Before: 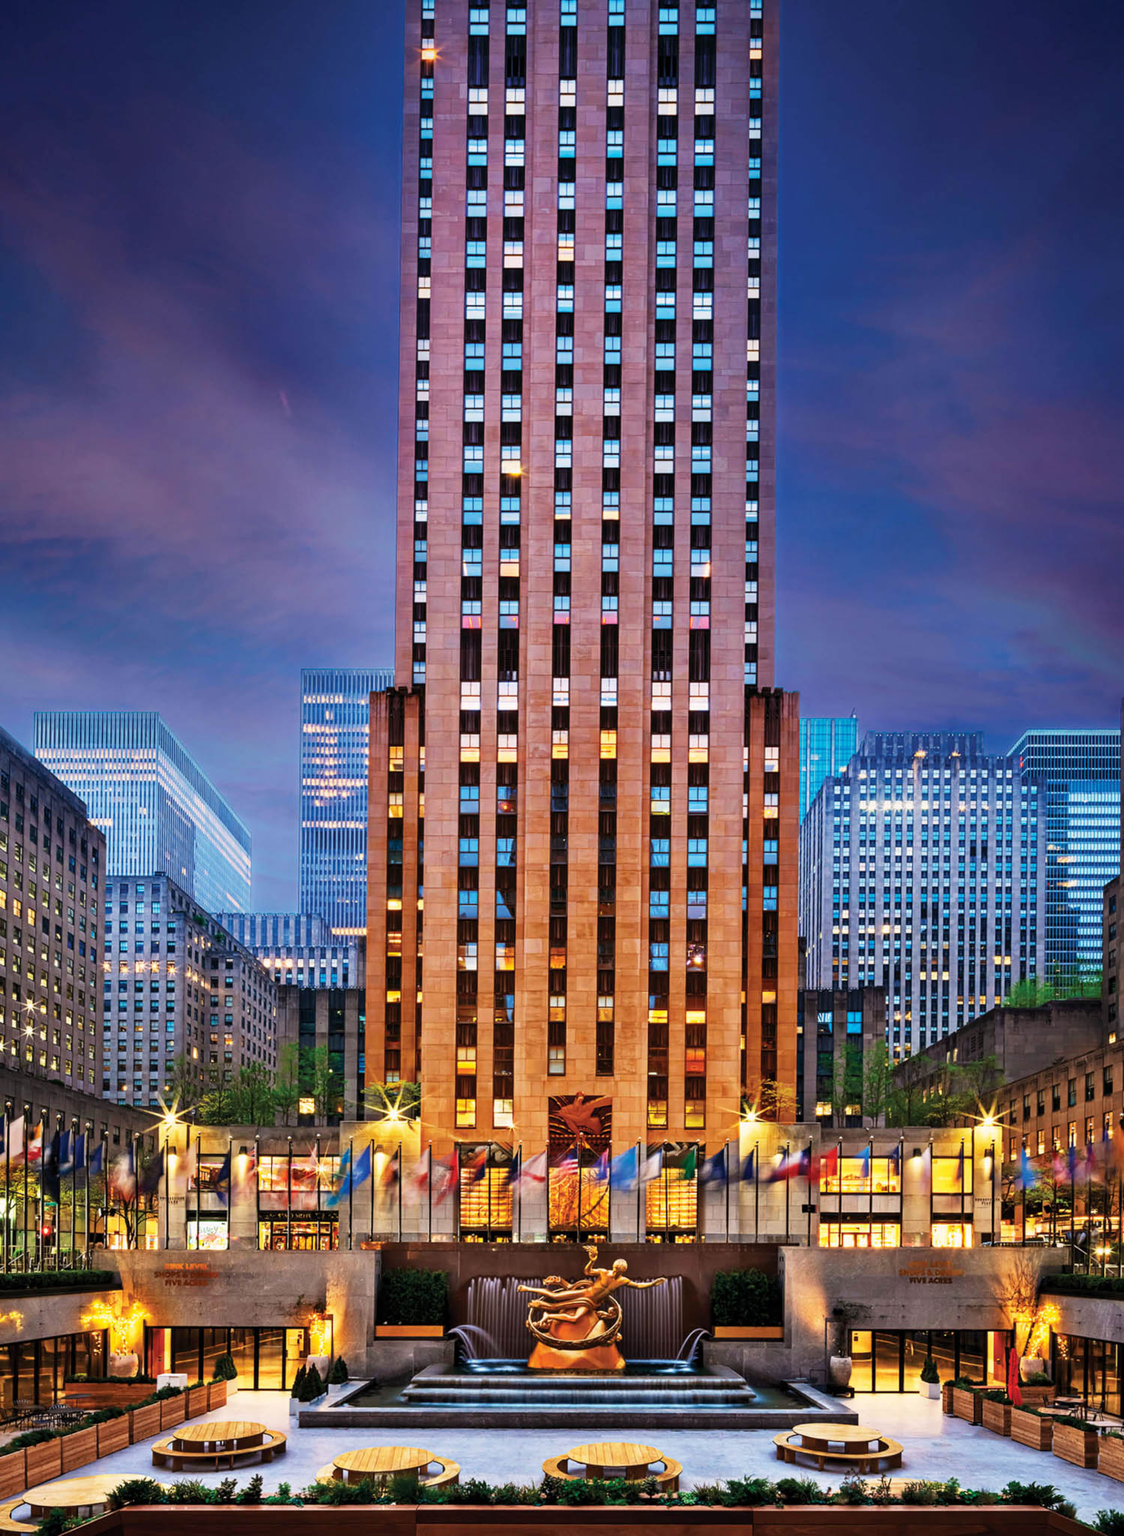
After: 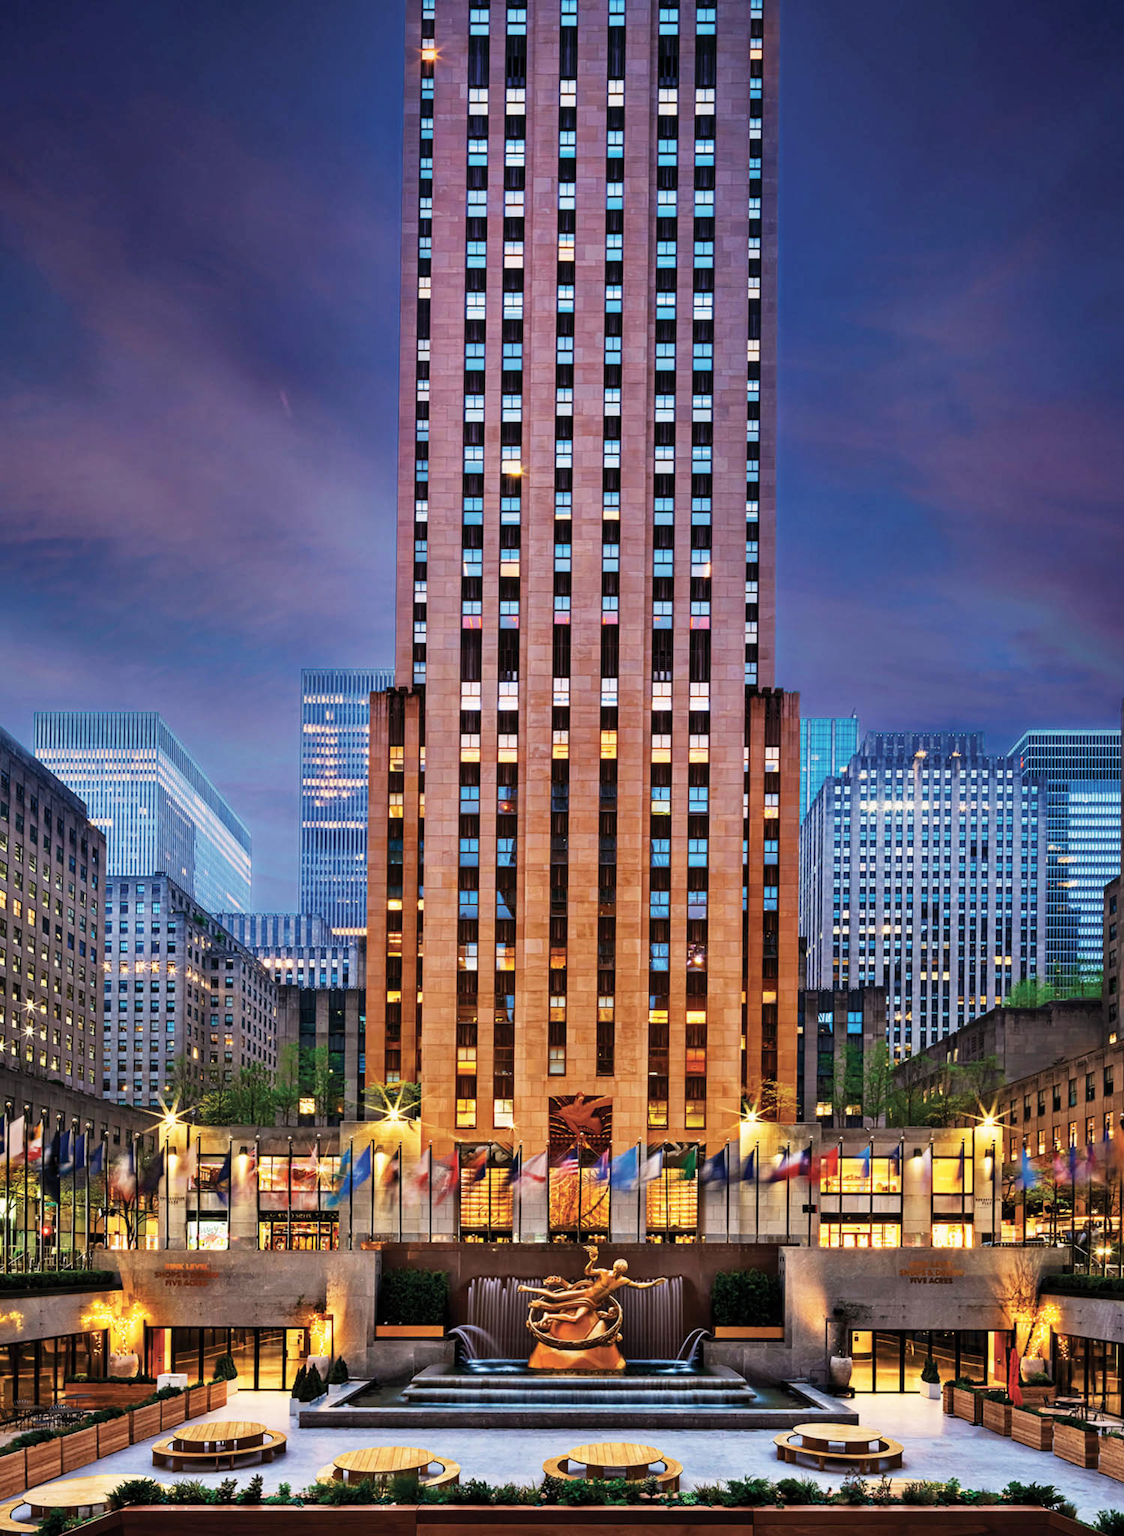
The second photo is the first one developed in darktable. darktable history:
shadows and highlights: shadows 32, highlights -32, soften with gaussian
contrast brightness saturation: saturation -0.1
